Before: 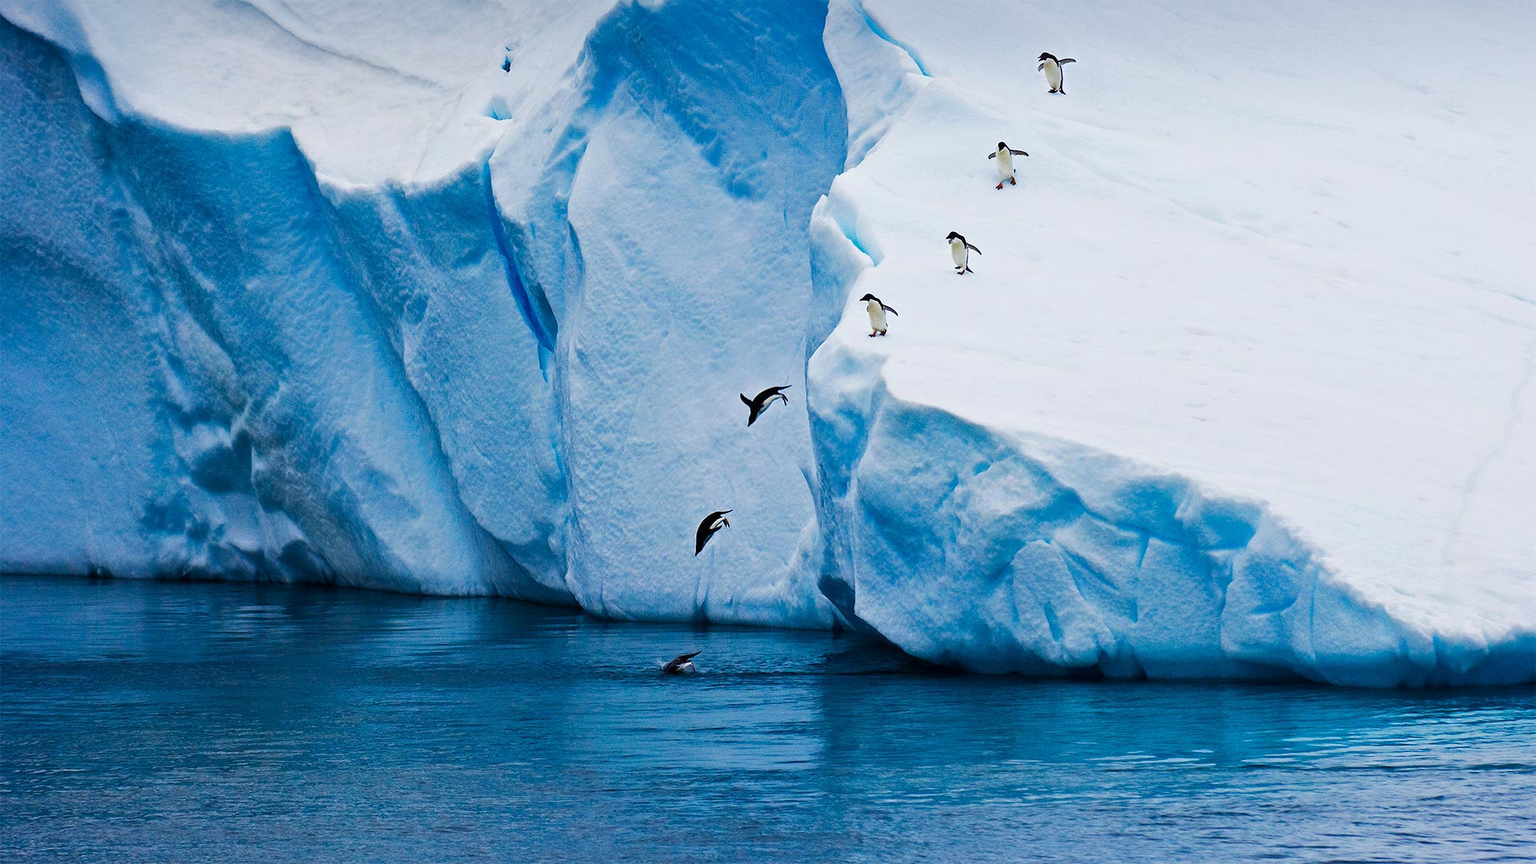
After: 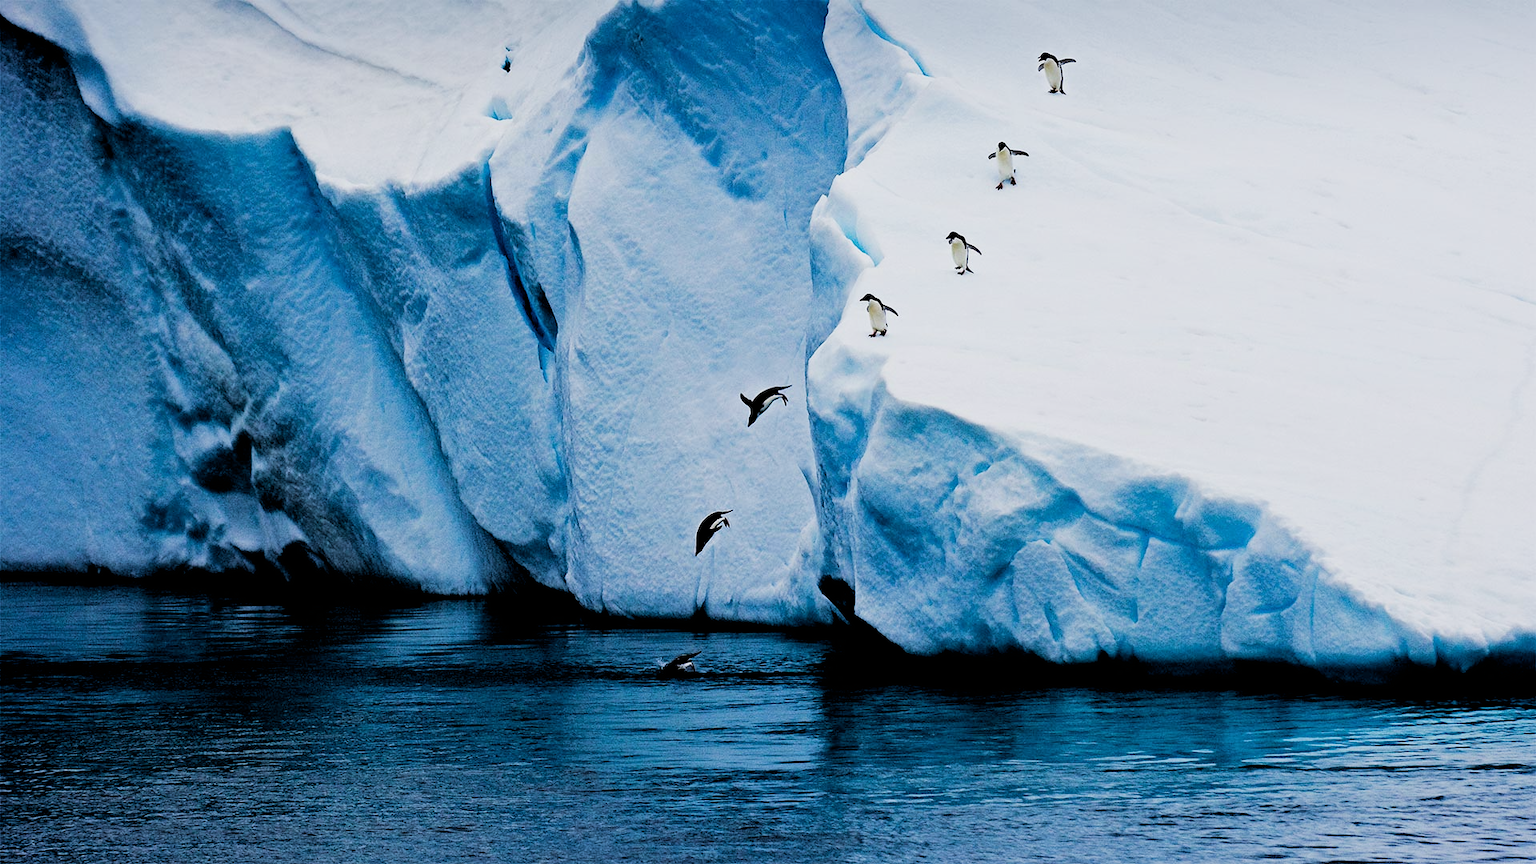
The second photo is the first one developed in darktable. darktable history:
rgb levels: levels [[0.034, 0.472, 0.904], [0, 0.5, 1], [0, 0.5, 1]]
filmic rgb: black relative exposure -5 EV, white relative exposure 3.5 EV, hardness 3.19, contrast 1.2, highlights saturation mix -50%
